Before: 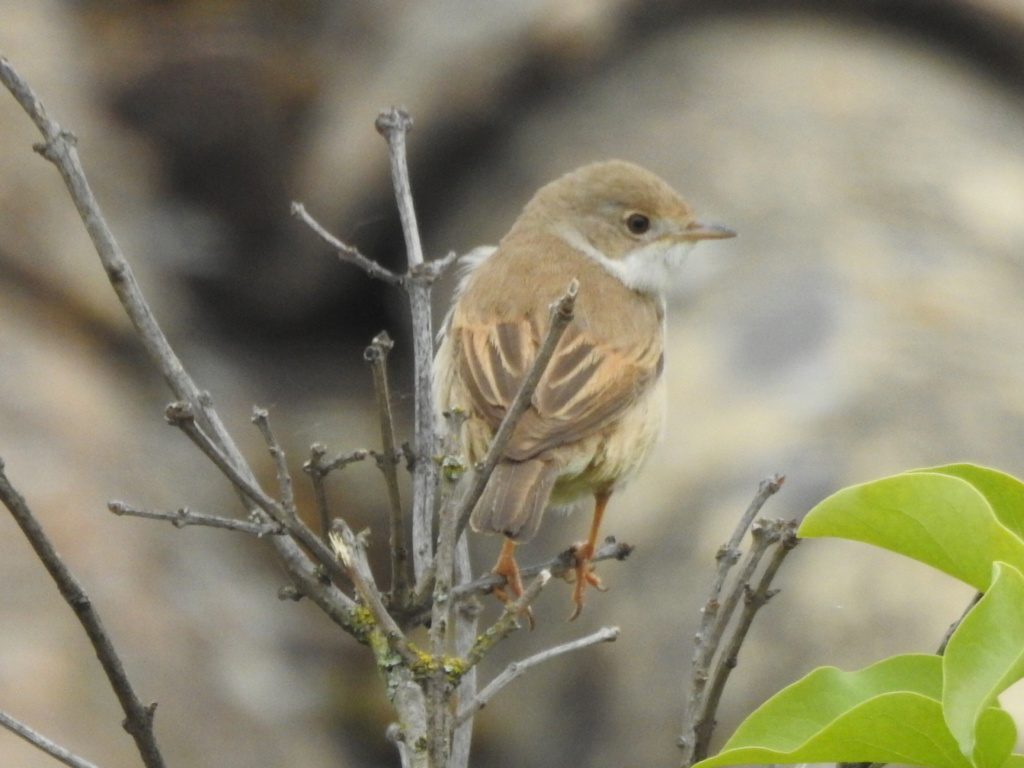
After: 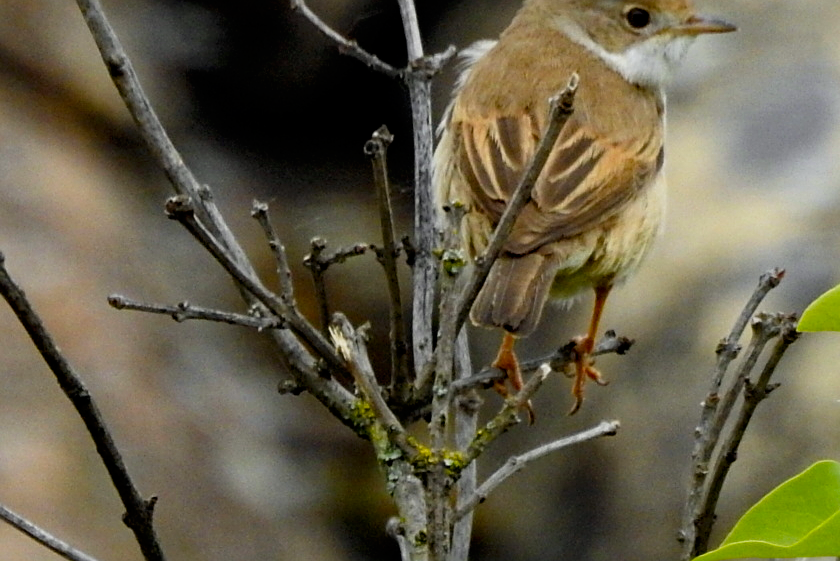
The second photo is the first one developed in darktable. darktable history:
tone curve: curves: ch0 [(0, 0) (0.003, 0) (0.011, 0.001) (0.025, 0.002) (0.044, 0.004) (0.069, 0.006) (0.1, 0.009) (0.136, 0.03) (0.177, 0.076) (0.224, 0.13) (0.277, 0.202) (0.335, 0.28) (0.399, 0.367) (0.468, 0.46) (0.543, 0.562) (0.623, 0.67) (0.709, 0.787) (0.801, 0.889) (0.898, 0.972) (1, 1)], preserve colors none
sharpen: on, module defaults
crop: top 26.933%, right 17.953%
haze removal: strength 0.283, distance 0.25, compatibility mode true, adaptive false
exposure: black level correction 0.011, exposure -0.481 EV, compensate exposure bias true, compensate highlight preservation false
